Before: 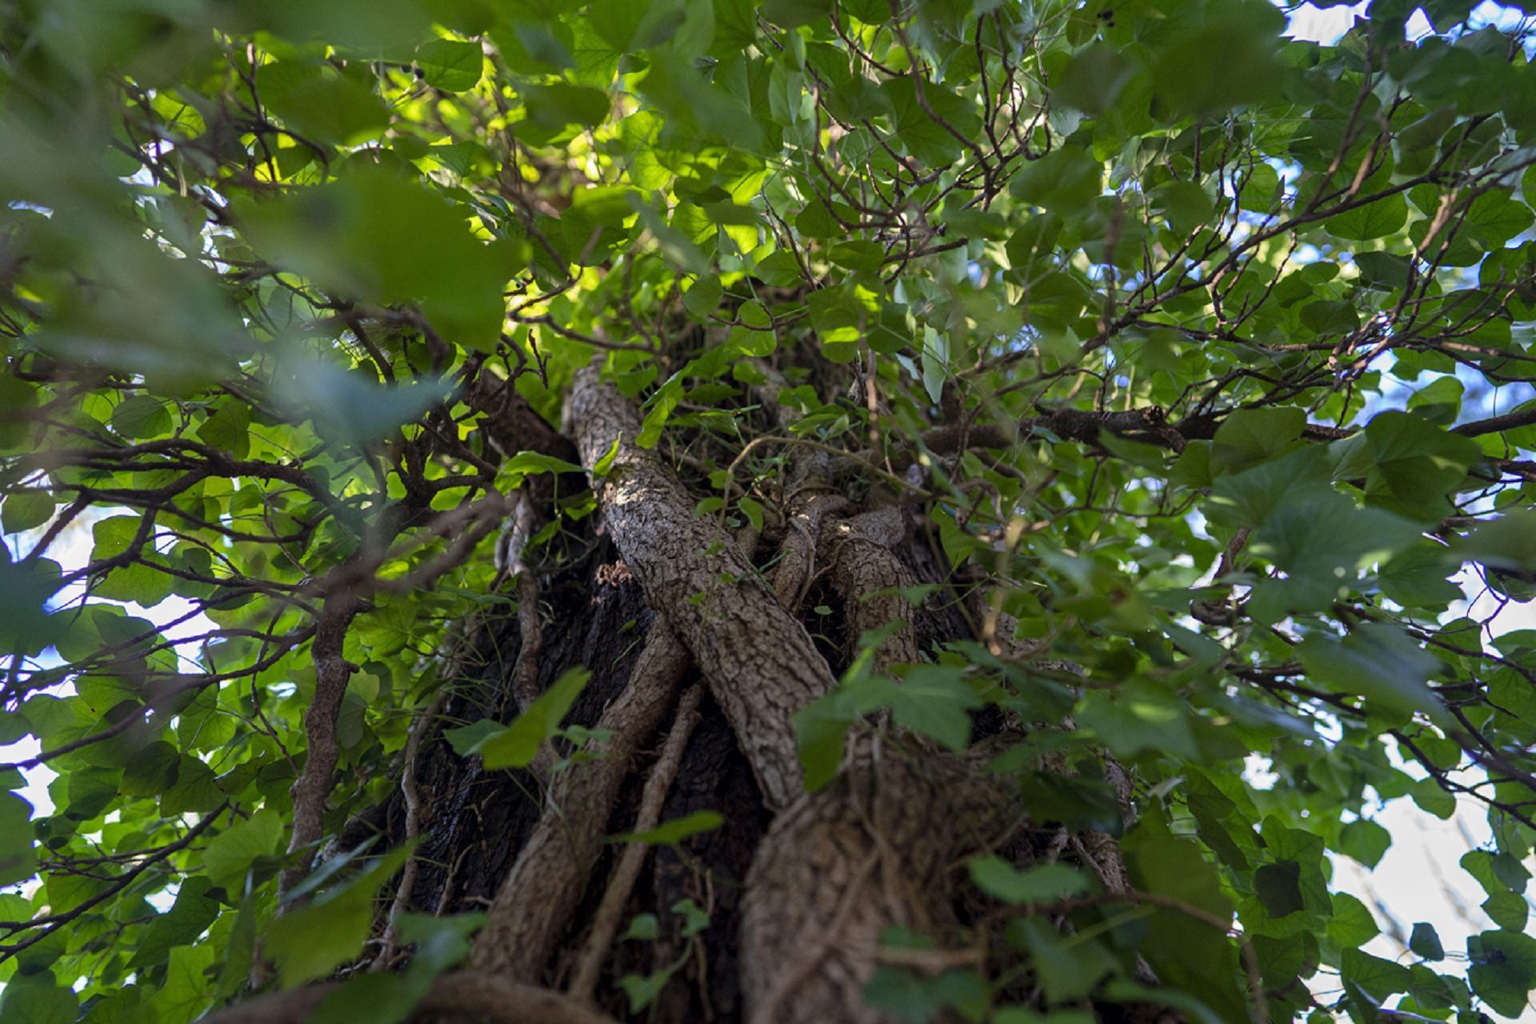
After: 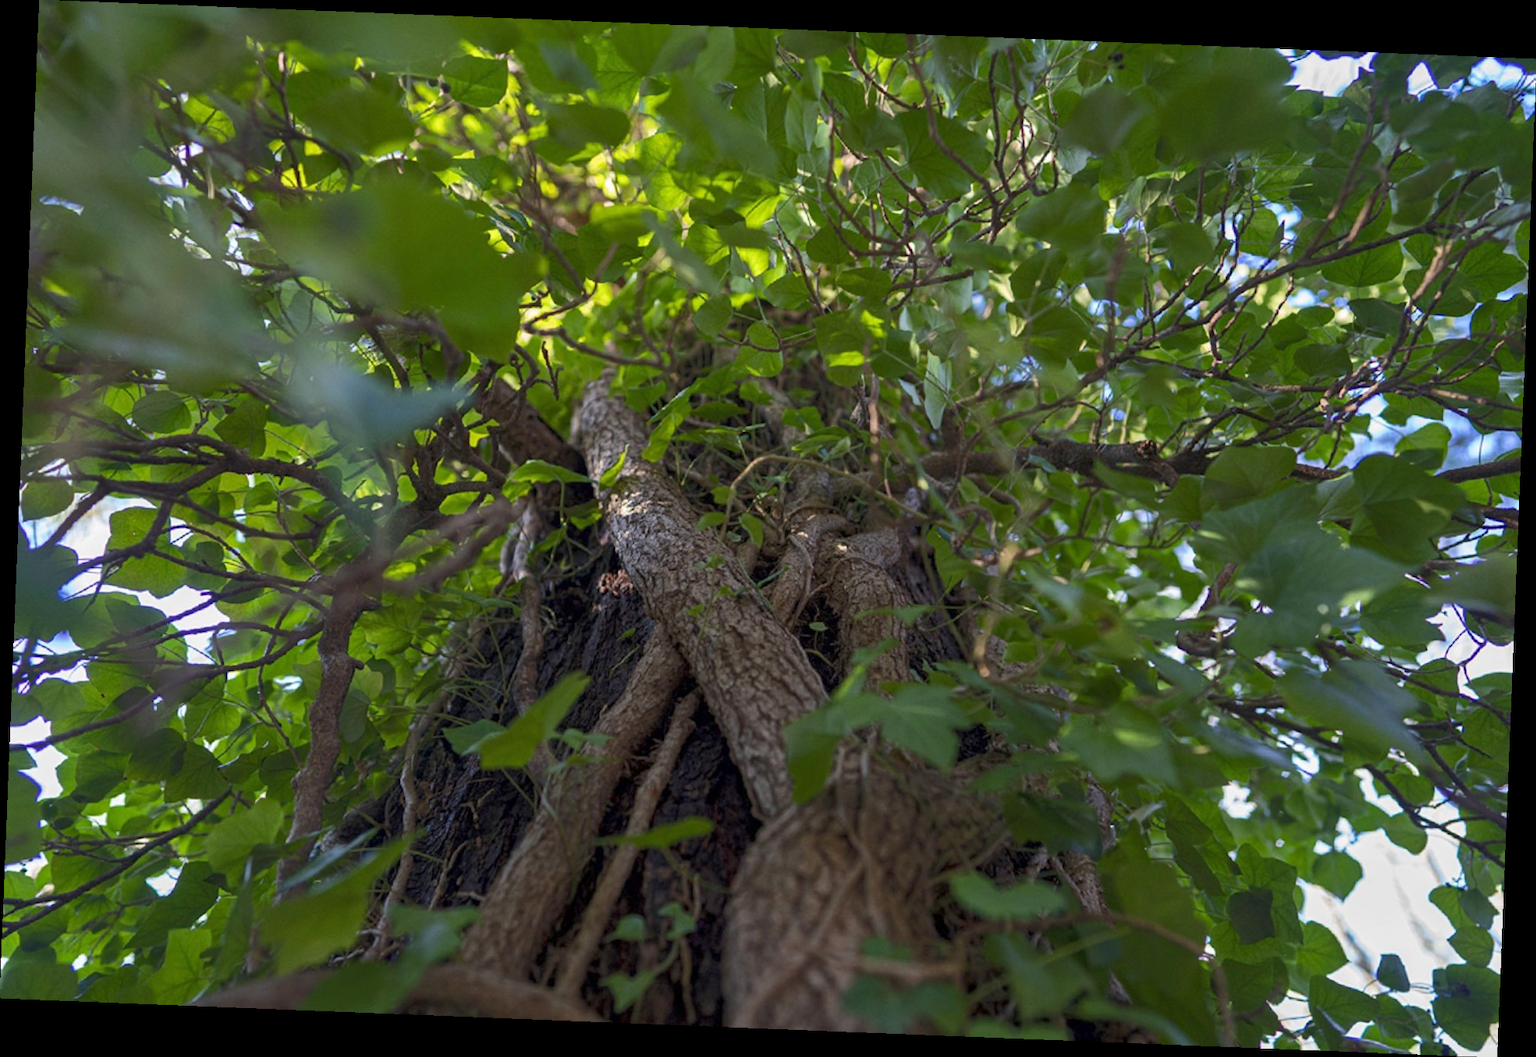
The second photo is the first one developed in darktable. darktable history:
rotate and perspective: rotation 2.27°, automatic cropping off
rgb curve: curves: ch0 [(0, 0) (0.093, 0.159) (0.241, 0.265) (0.414, 0.42) (1, 1)], compensate middle gray true, preserve colors basic power
